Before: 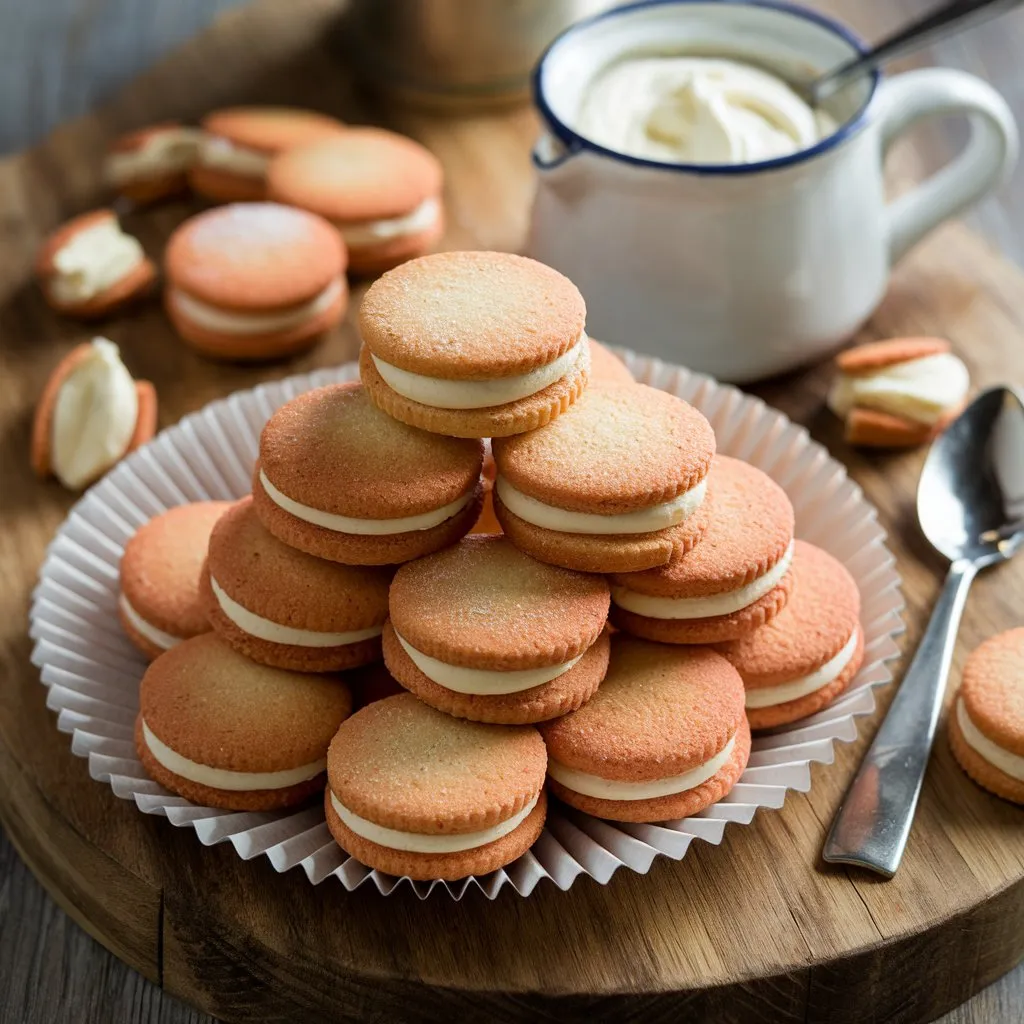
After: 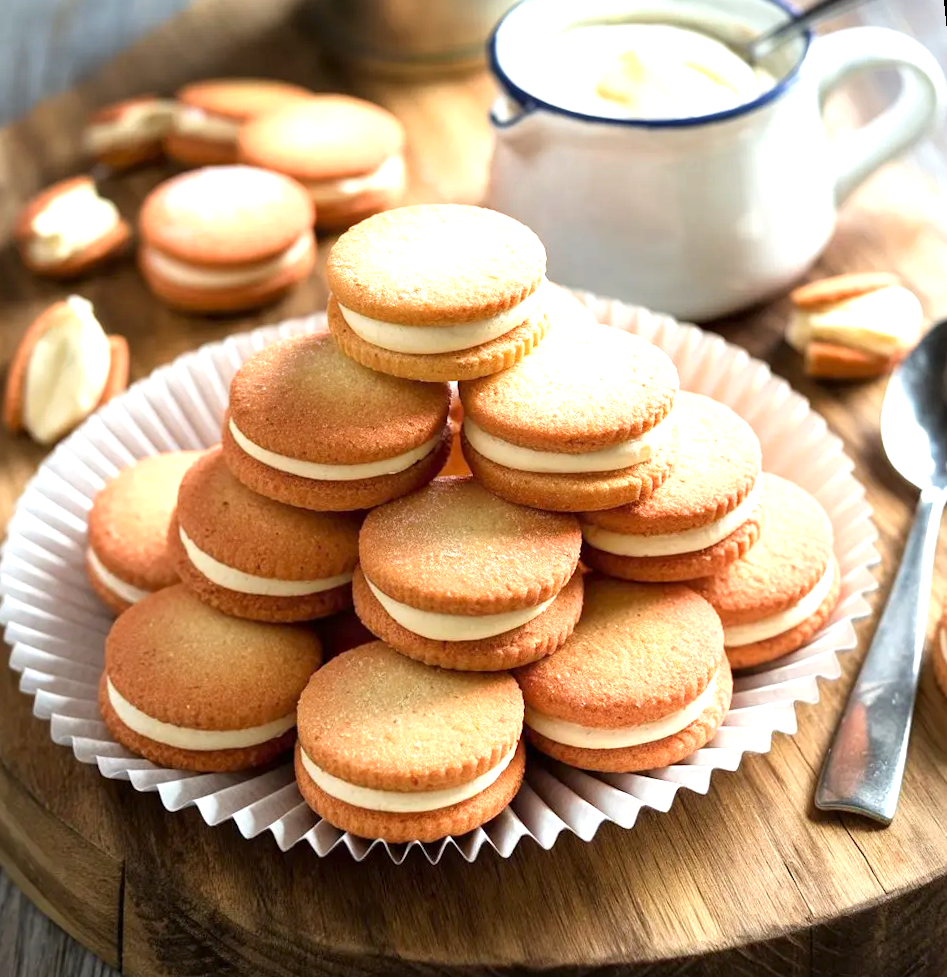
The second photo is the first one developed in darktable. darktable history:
exposure: exposure 1.15 EV, compensate highlight preservation false
rotate and perspective: rotation -1.68°, lens shift (vertical) -0.146, crop left 0.049, crop right 0.912, crop top 0.032, crop bottom 0.96
